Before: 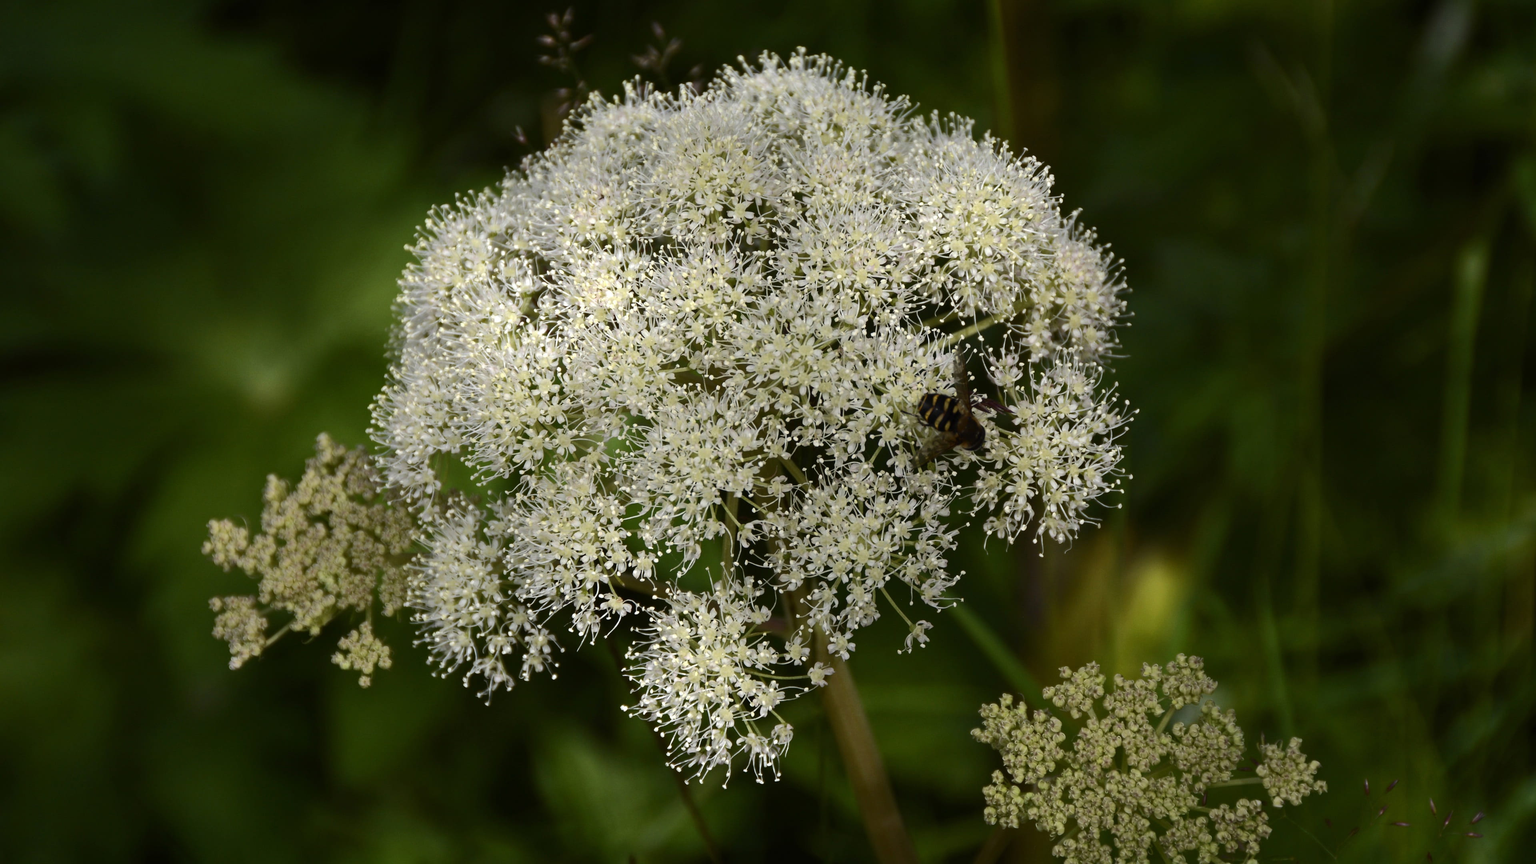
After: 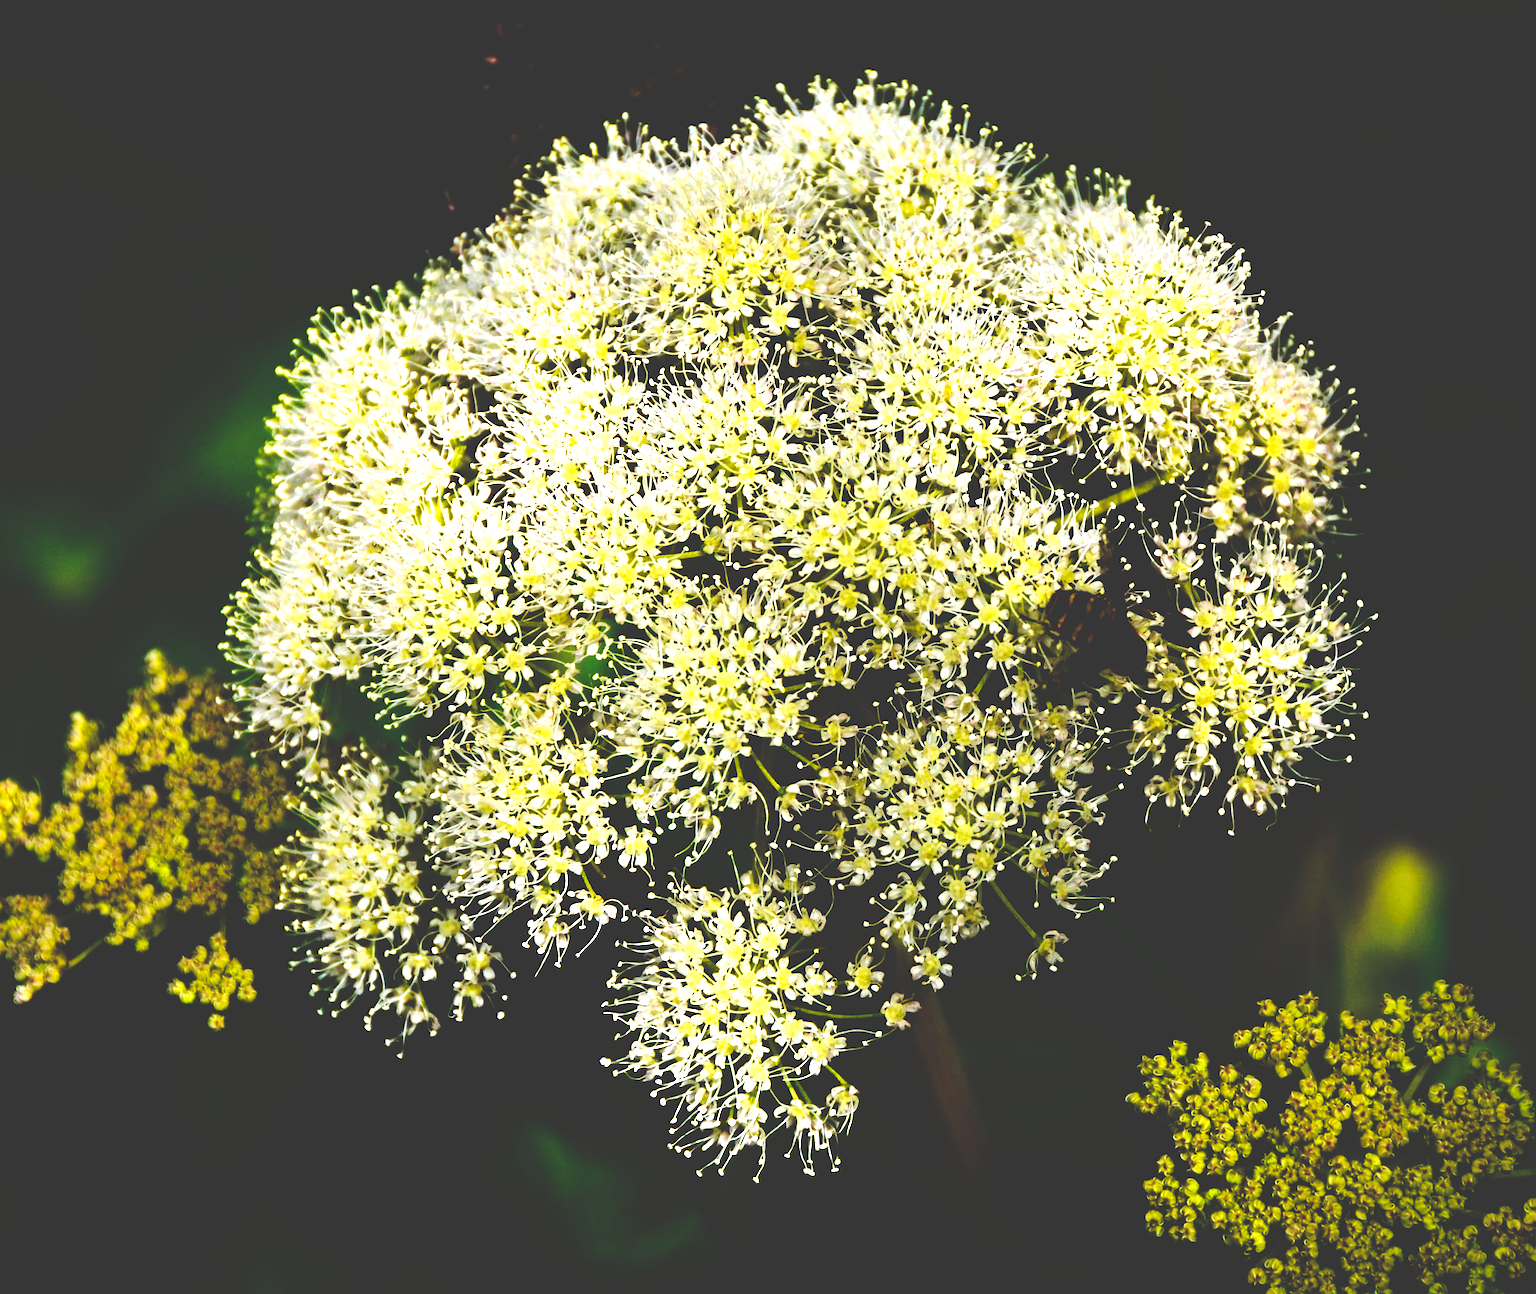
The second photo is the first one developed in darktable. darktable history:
base curve: curves: ch0 [(0, 0.036) (0.083, 0.04) (0.804, 1)], preserve colors none
color balance rgb: highlights gain › luminance 17.788%, linear chroma grading › global chroma 32.995%, perceptual saturation grading › global saturation 40.286%, perceptual saturation grading › highlights -25.769%, perceptual saturation grading › mid-tones 35.261%, perceptual saturation grading › shadows 35.531%
exposure: black level correction 0, exposure 0.691 EV, compensate highlight preservation false
crop and rotate: left 14.359%, right 18.924%
